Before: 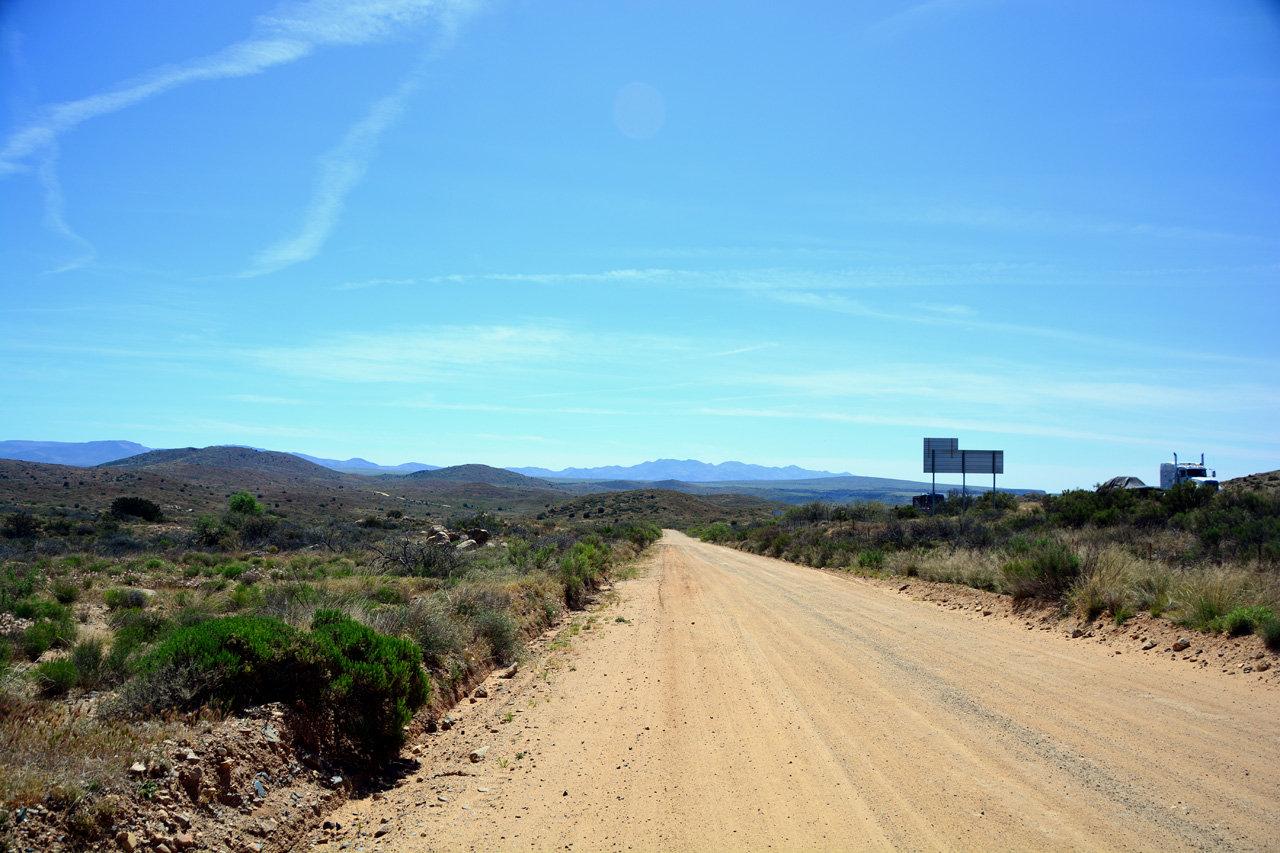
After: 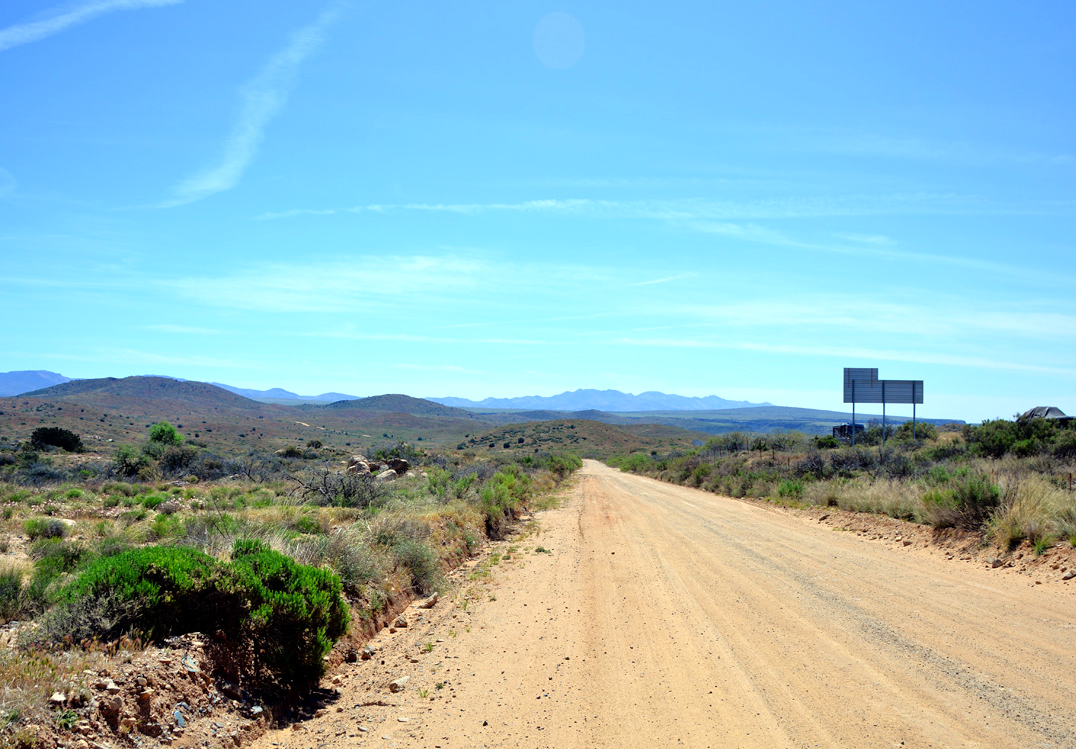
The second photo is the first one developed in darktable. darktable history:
tone equalizer: -7 EV 0.158 EV, -6 EV 0.614 EV, -5 EV 1.15 EV, -4 EV 1.32 EV, -3 EV 1.15 EV, -2 EV 0.6 EV, -1 EV 0.161 EV
levels: levels [0, 0.476, 0.951]
crop: left 6.321%, top 8.291%, right 9.549%, bottom 3.869%
